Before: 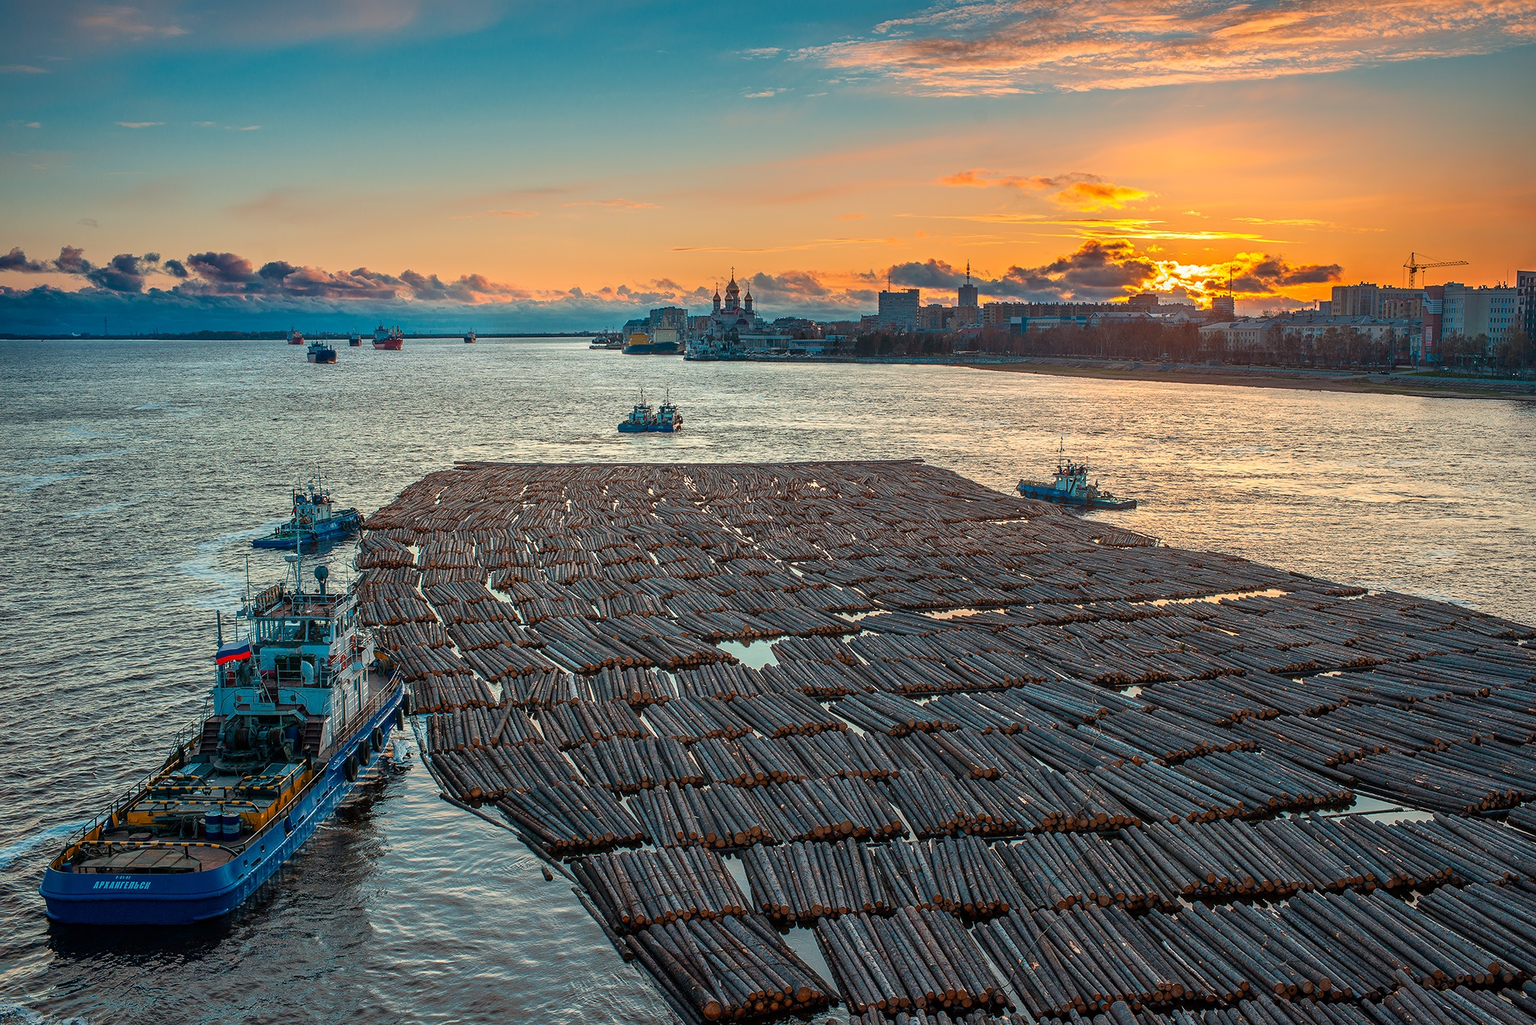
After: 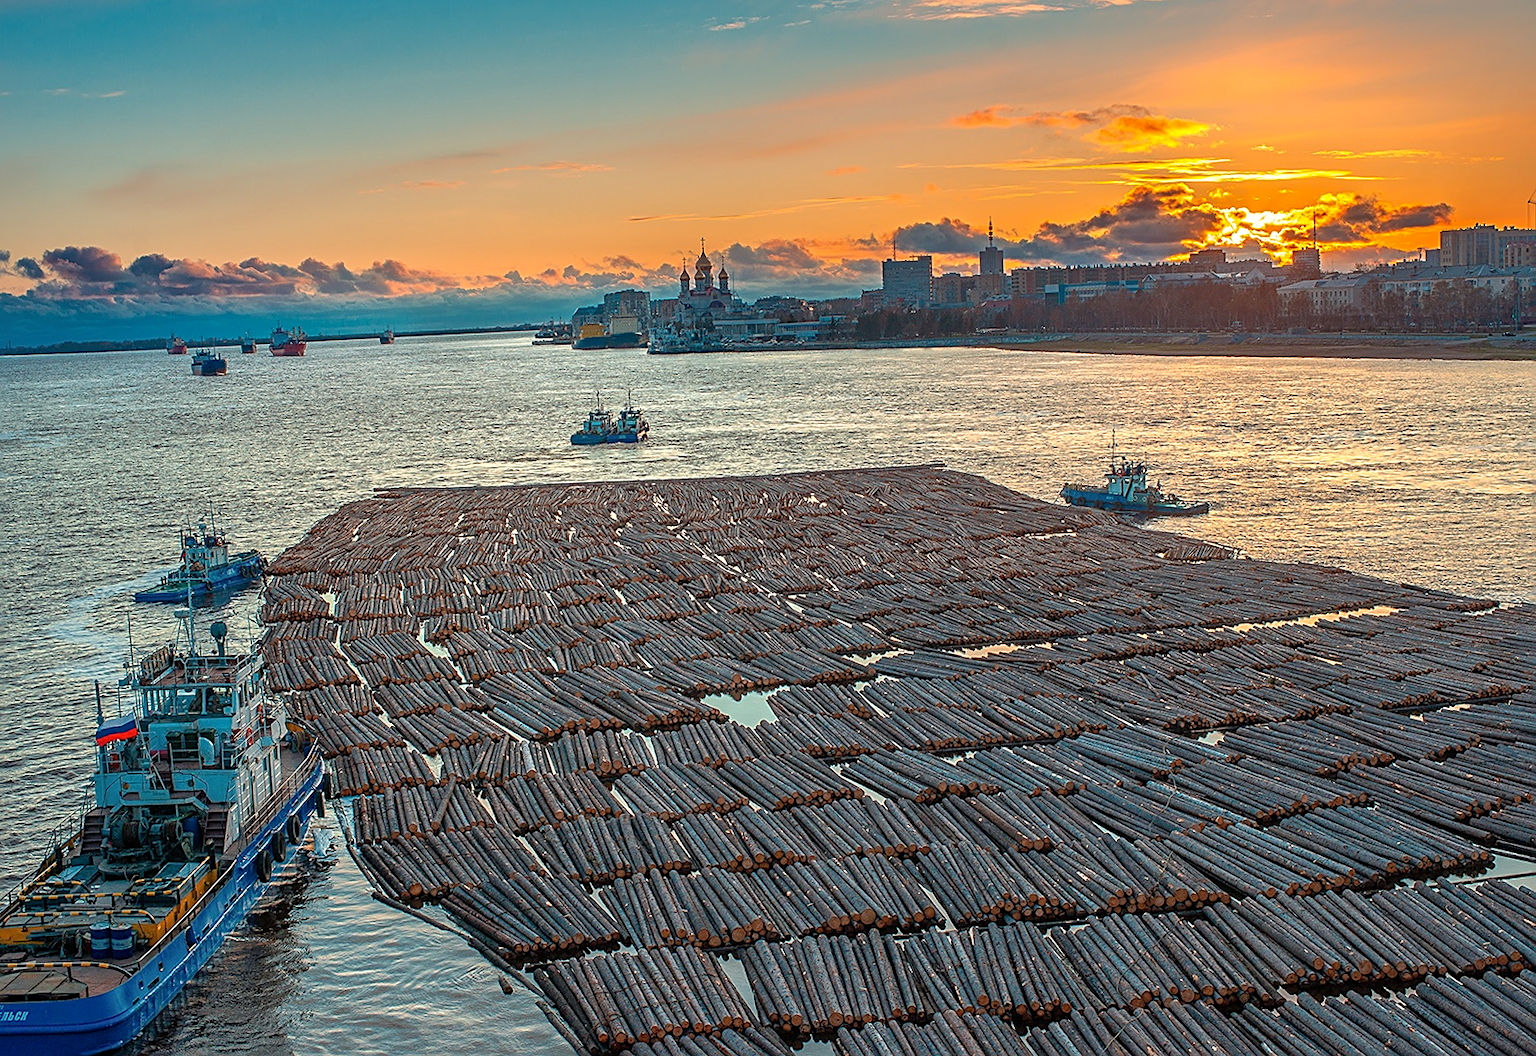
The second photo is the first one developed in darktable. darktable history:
exposure: exposure 0.191 EV, compensate highlight preservation false
shadows and highlights: on, module defaults
crop and rotate: left 10.071%, top 10.071%, right 10.02%, bottom 10.02%
rotate and perspective: rotation -2.22°, lens shift (horizontal) -0.022, automatic cropping off
sharpen: on, module defaults
